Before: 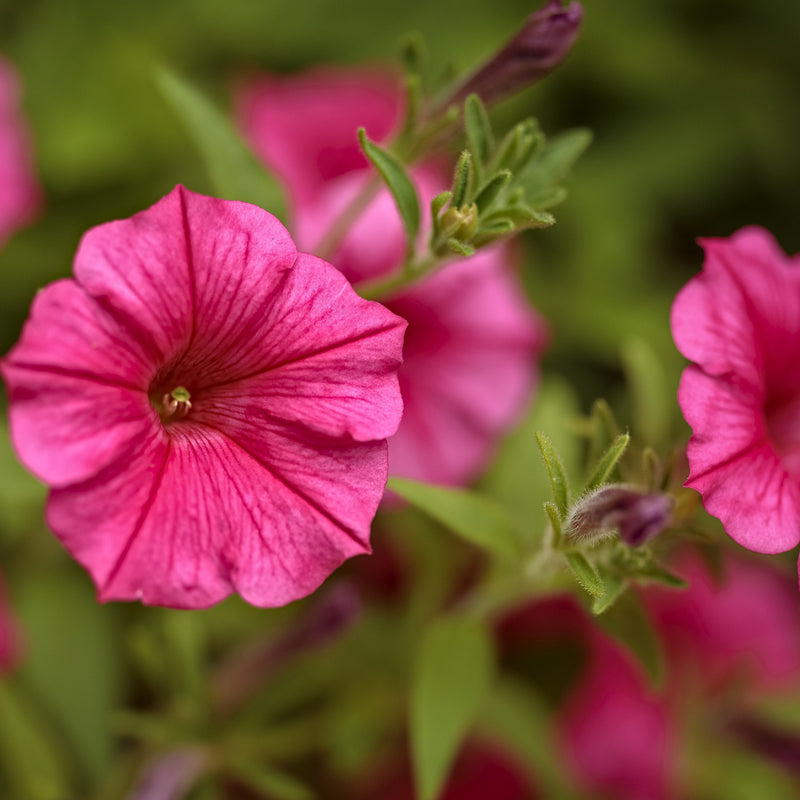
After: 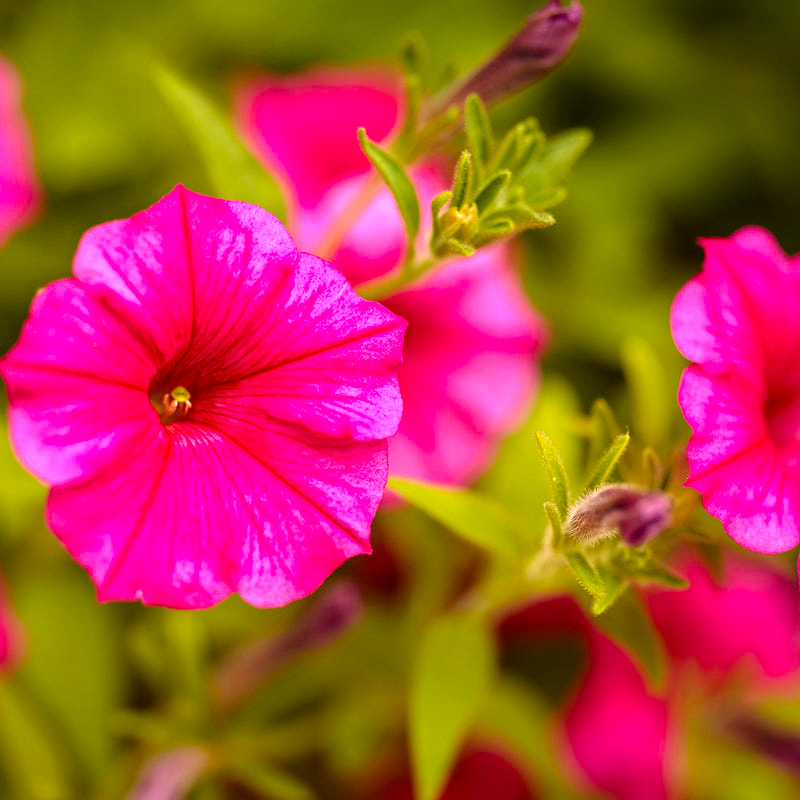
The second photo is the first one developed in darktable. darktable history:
exposure: exposure 0.569 EV, compensate exposure bias true, compensate highlight preservation false
color balance rgb: shadows lift › chroma 0.743%, shadows lift › hue 114.51°, perceptual saturation grading › global saturation 24.927%, contrast -9.68%
tone equalizer: -8 EV -0.729 EV, -7 EV -0.732 EV, -6 EV -0.591 EV, -5 EV -0.409 EV, -3 EV 0.394 EV, -2 EV 0.6 EV, -1 EV 0.685 EV, +0 EV 0.746 EV, mask exposure compensation -0.492 EV
color correction: highlights a* 11.62, highlights b* 12.15
